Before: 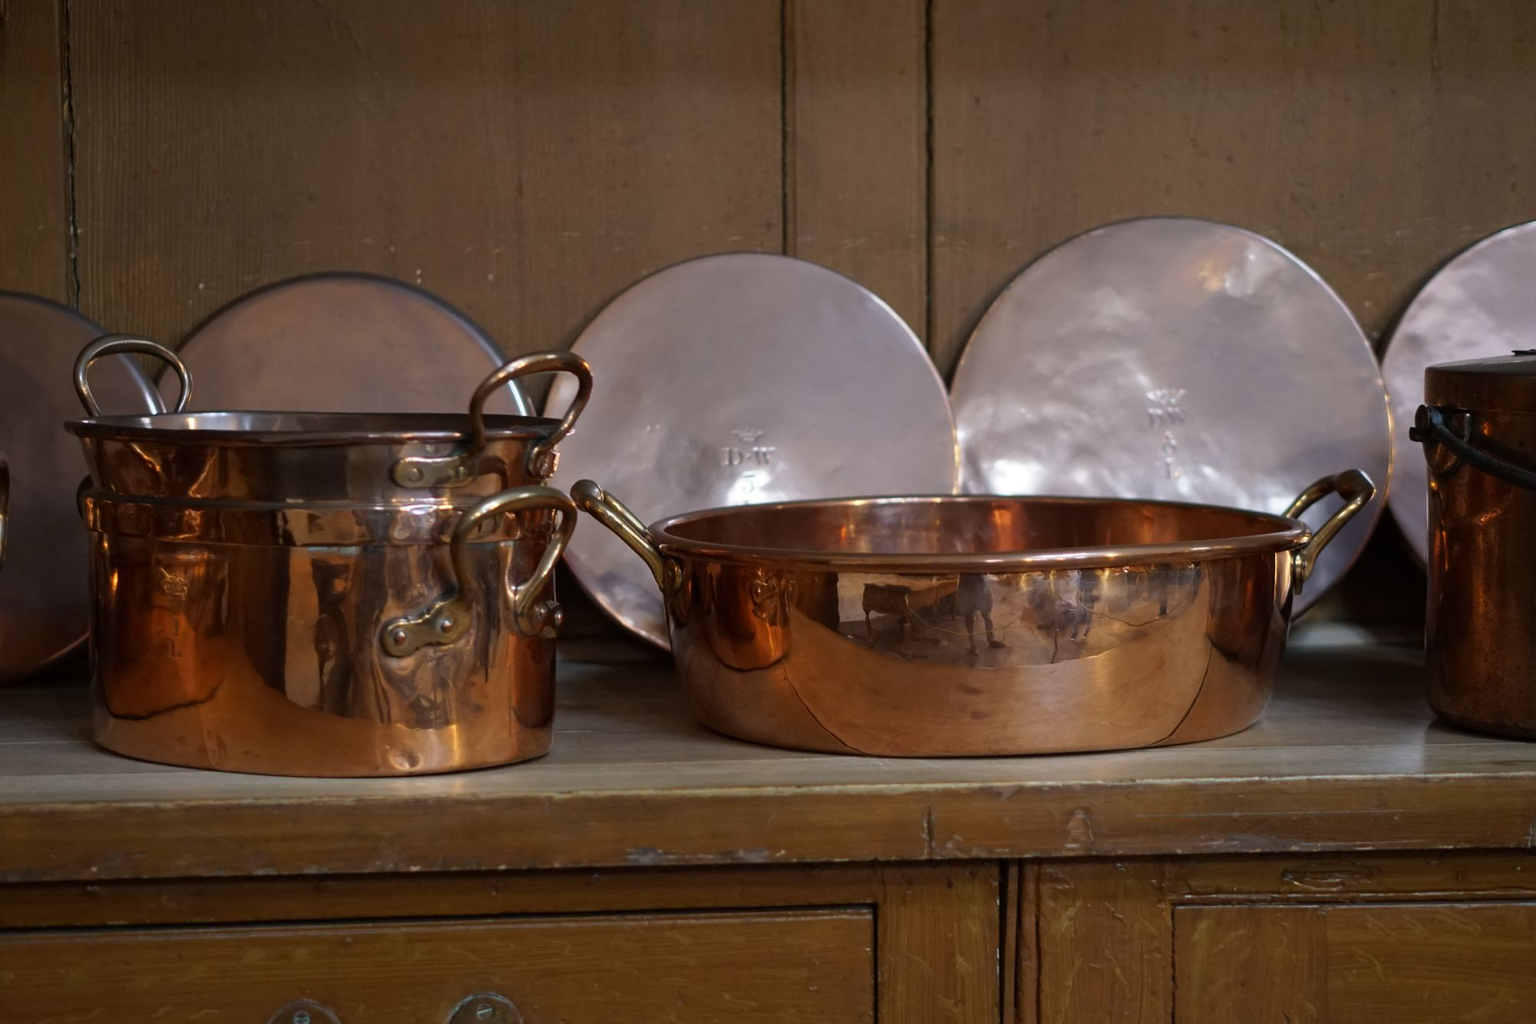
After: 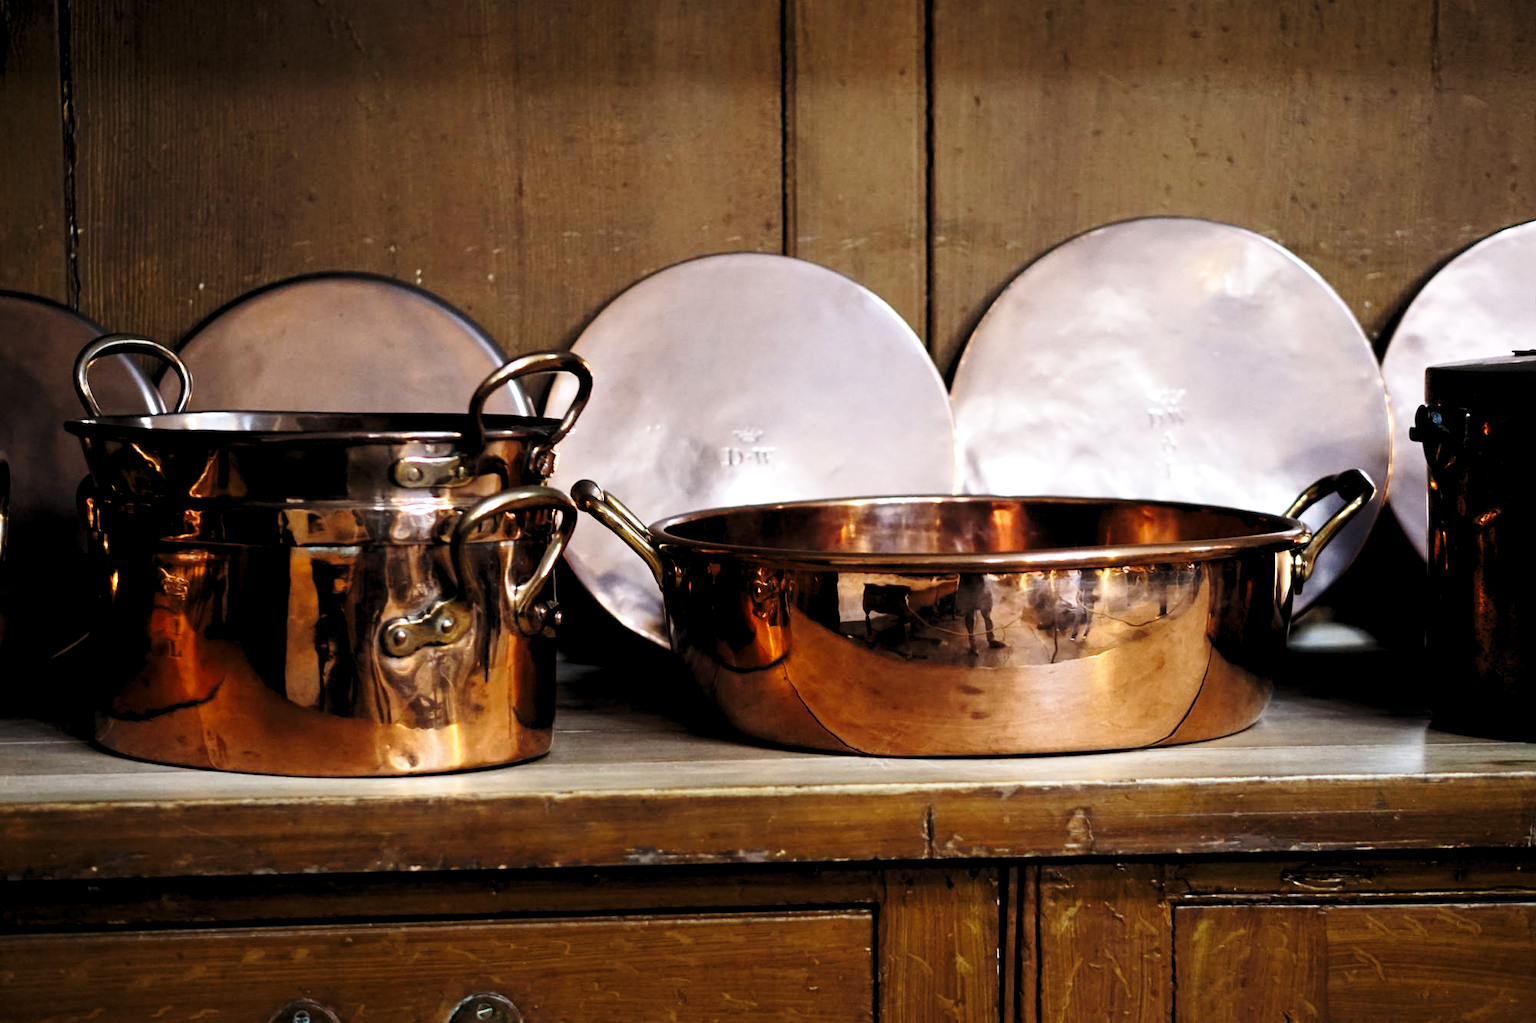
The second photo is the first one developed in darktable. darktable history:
tone equalizer: -8 EV -0.75 EV, -7 EV -0.7 EV, -6 EV -0.6 EV, -5 EV -0.4 EV, -3 EV 0.4 EV, -2 EV 0.6 EV, -1 EV 0.7 EV, +0 EV 0.75 EV, edges refinement/feathering 500, mask exposure compensation -1.57 EV, preserve details no
base curve: curves: ch0 [(0, 0) (0.028, 0.03) (0.121, 0.232) (0.46, 0.748) (0.859, 0.968) (1, 1)], preserve colors none
rgb levels: levels [[0.01, 0.419, 0.839], [0, 0.5, 1], [0, 0.5, 1]]
